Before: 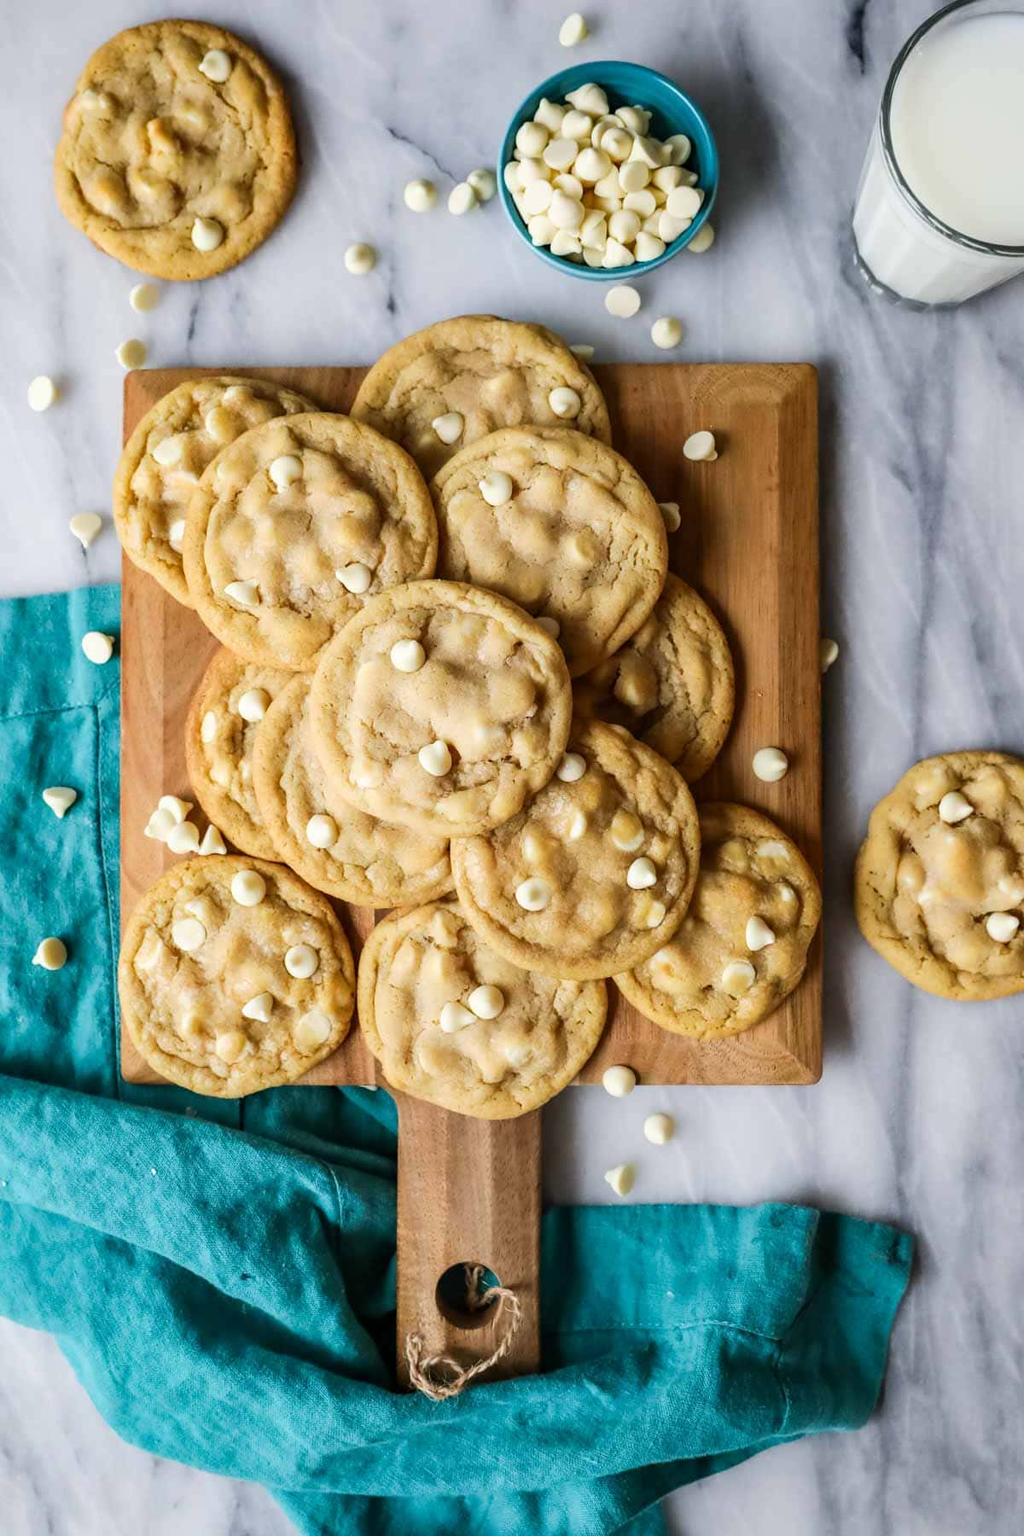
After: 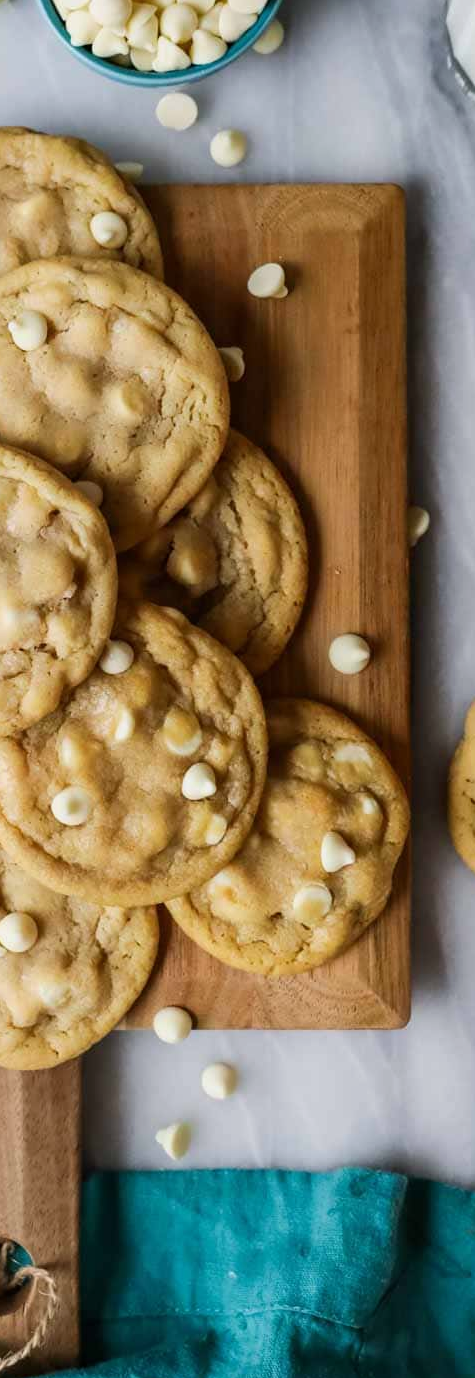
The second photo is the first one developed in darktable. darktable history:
crop: left 46.101%, top 13.464%, right 14.239%, bottom 9.965%
exposure: exposure -0.145 EV, compensate exposure bias true, compensate highlight preservation false
